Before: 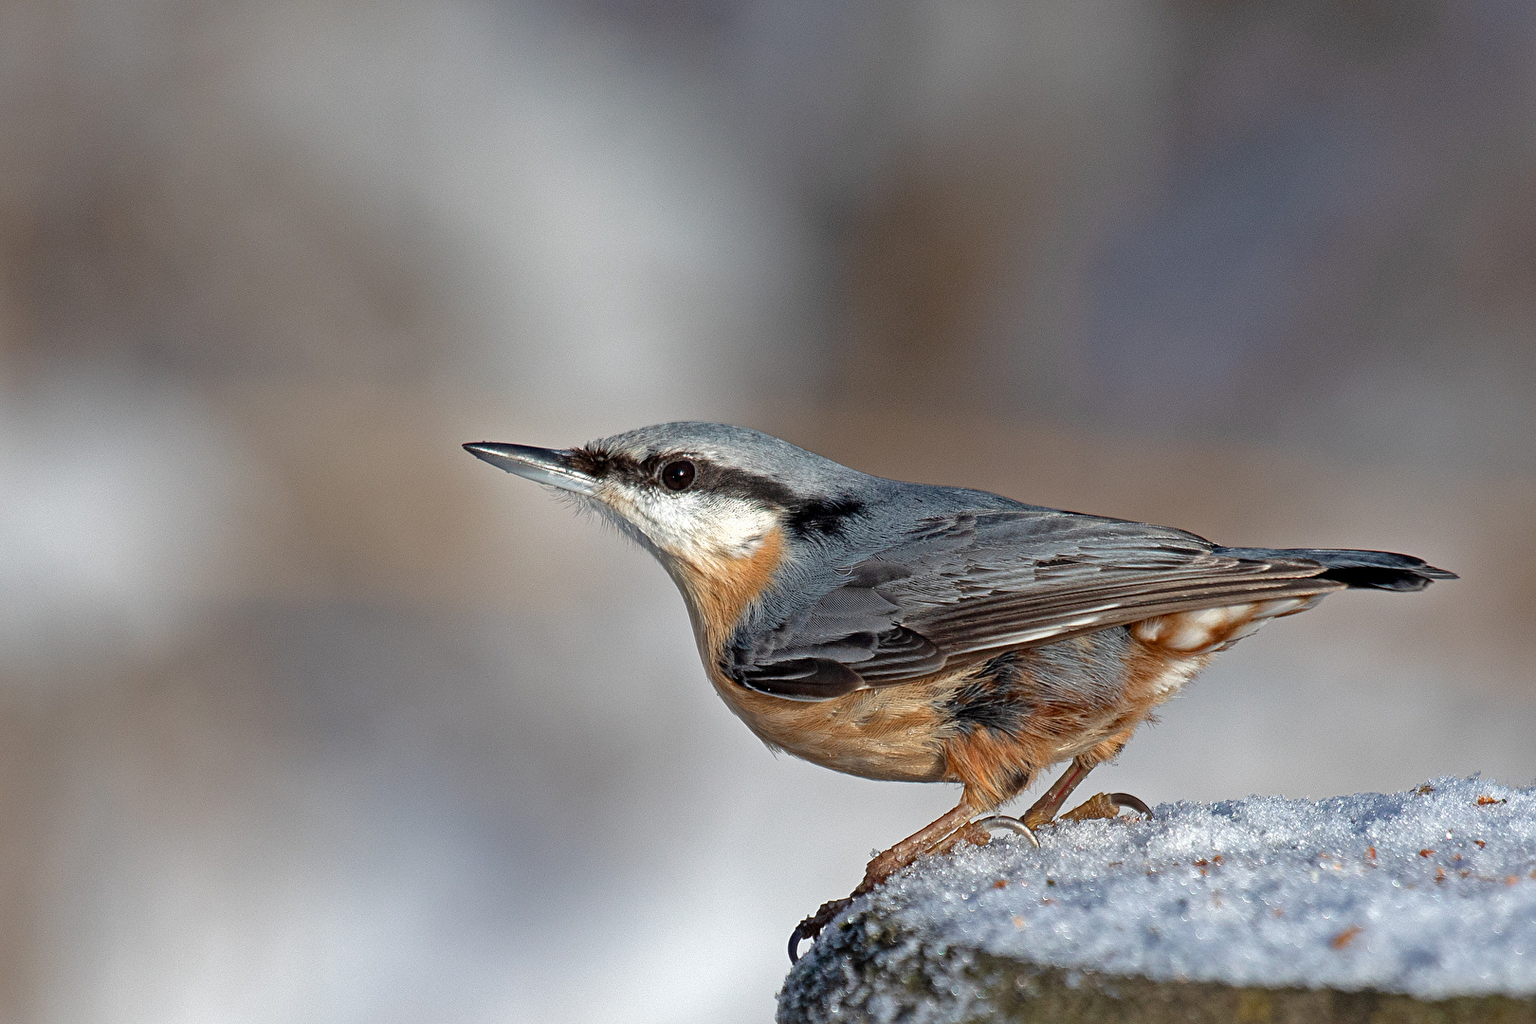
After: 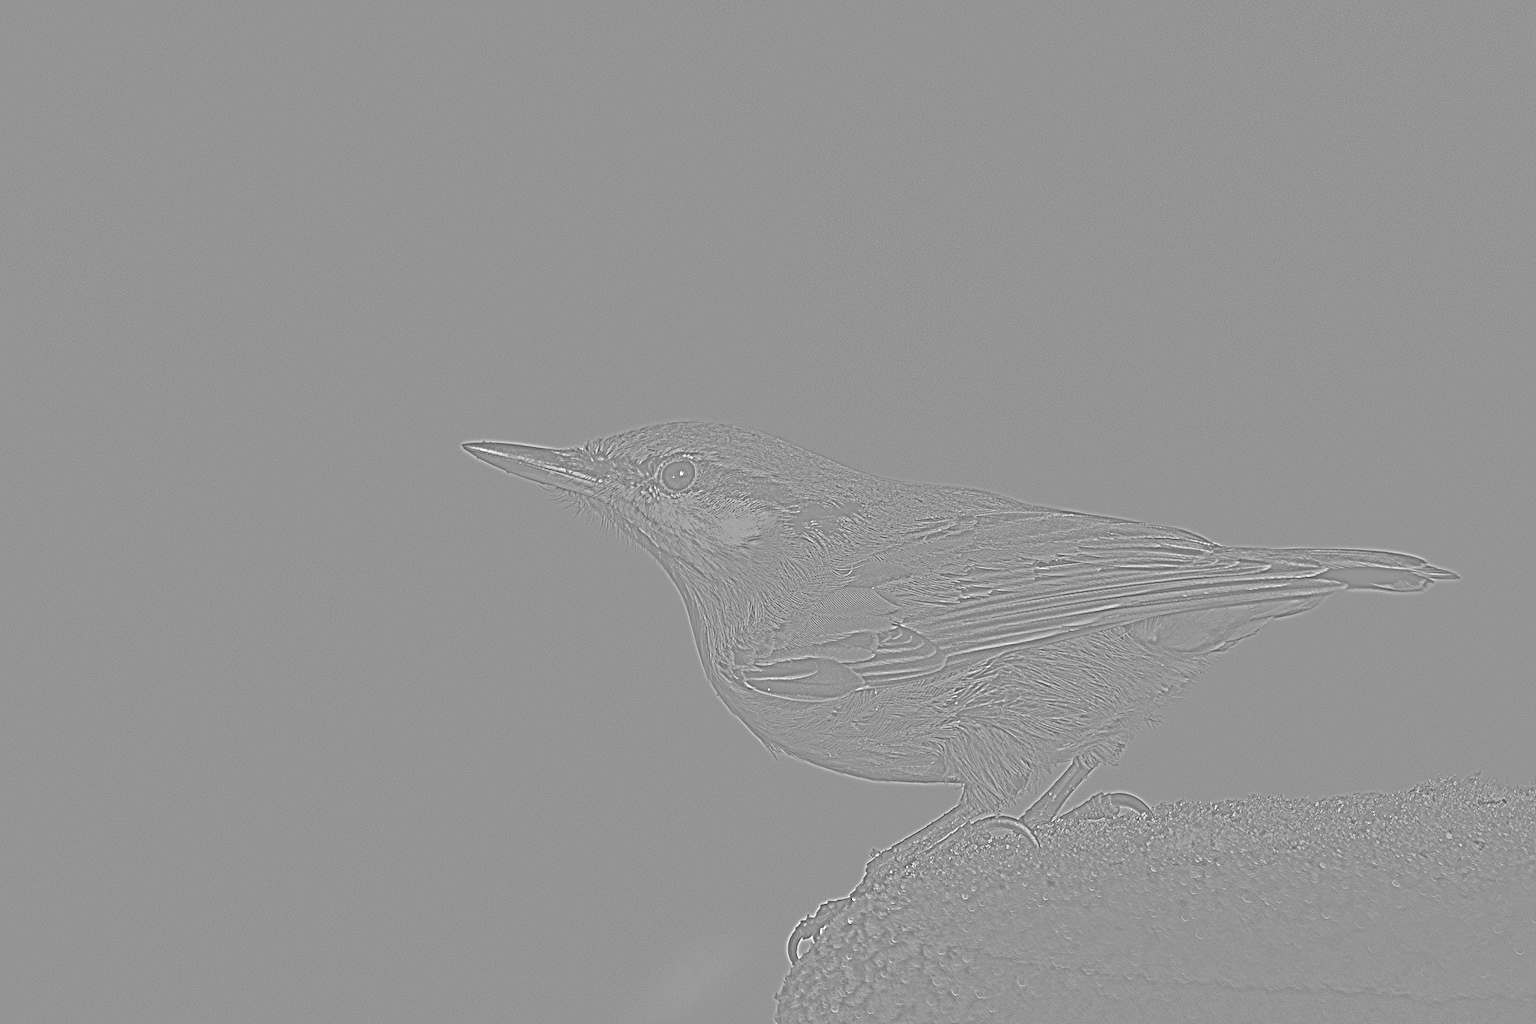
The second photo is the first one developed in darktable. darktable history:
color balance rgb: linear chroma grading › shadows -30%, linear chroma grading › global chroma 35%, perceptual saturation grading › global saturation 75%, perceptual saturation grading › shadows -30%, perceptual brilliance grading › highlights 75%, perceptual brilliance grading › shadows -30%, global vibrance 35%
highpass: sharpness 5.84%, contrast boost 8.44%
white balance: red 1.467, blue 0.684
